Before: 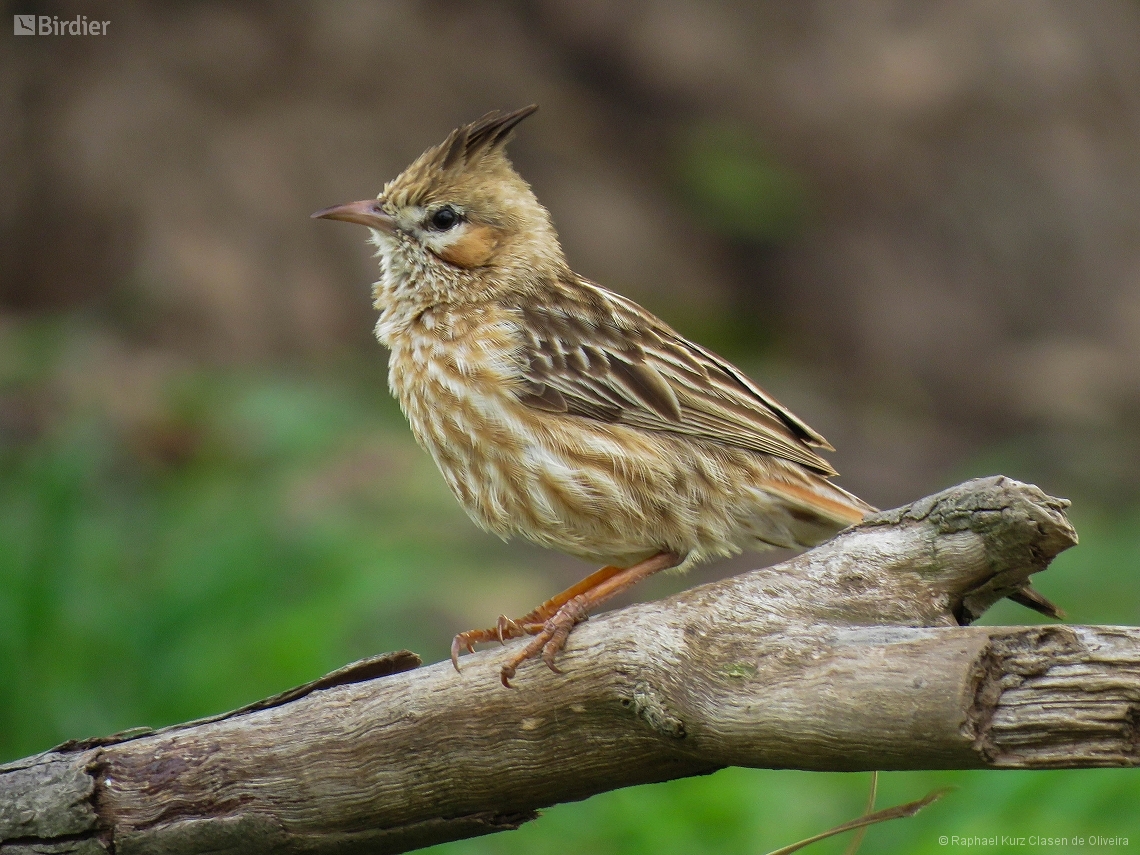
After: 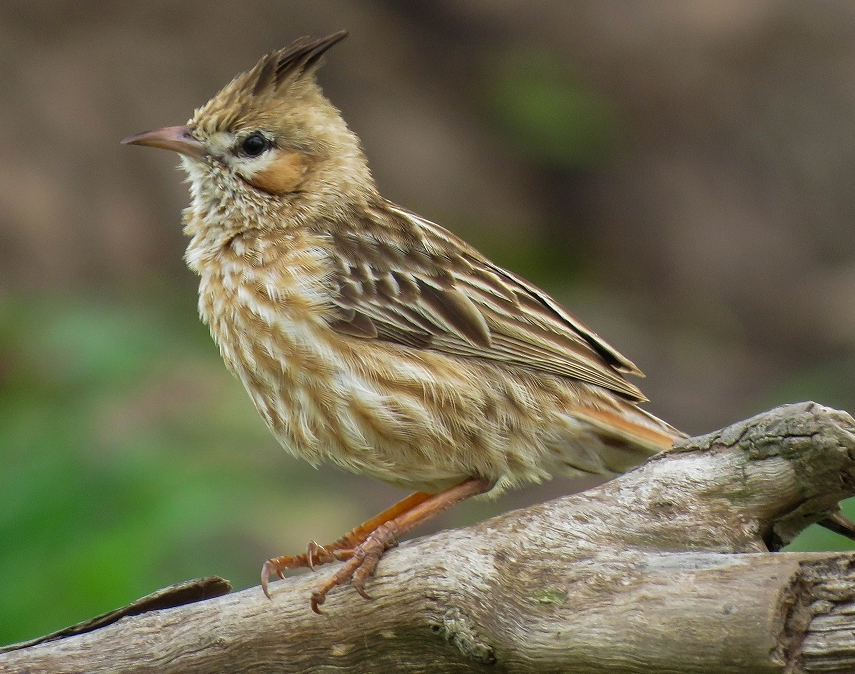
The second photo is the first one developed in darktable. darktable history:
crop: left 16.74%, top 8.661%, right 8.181%, bottom 12.464%
